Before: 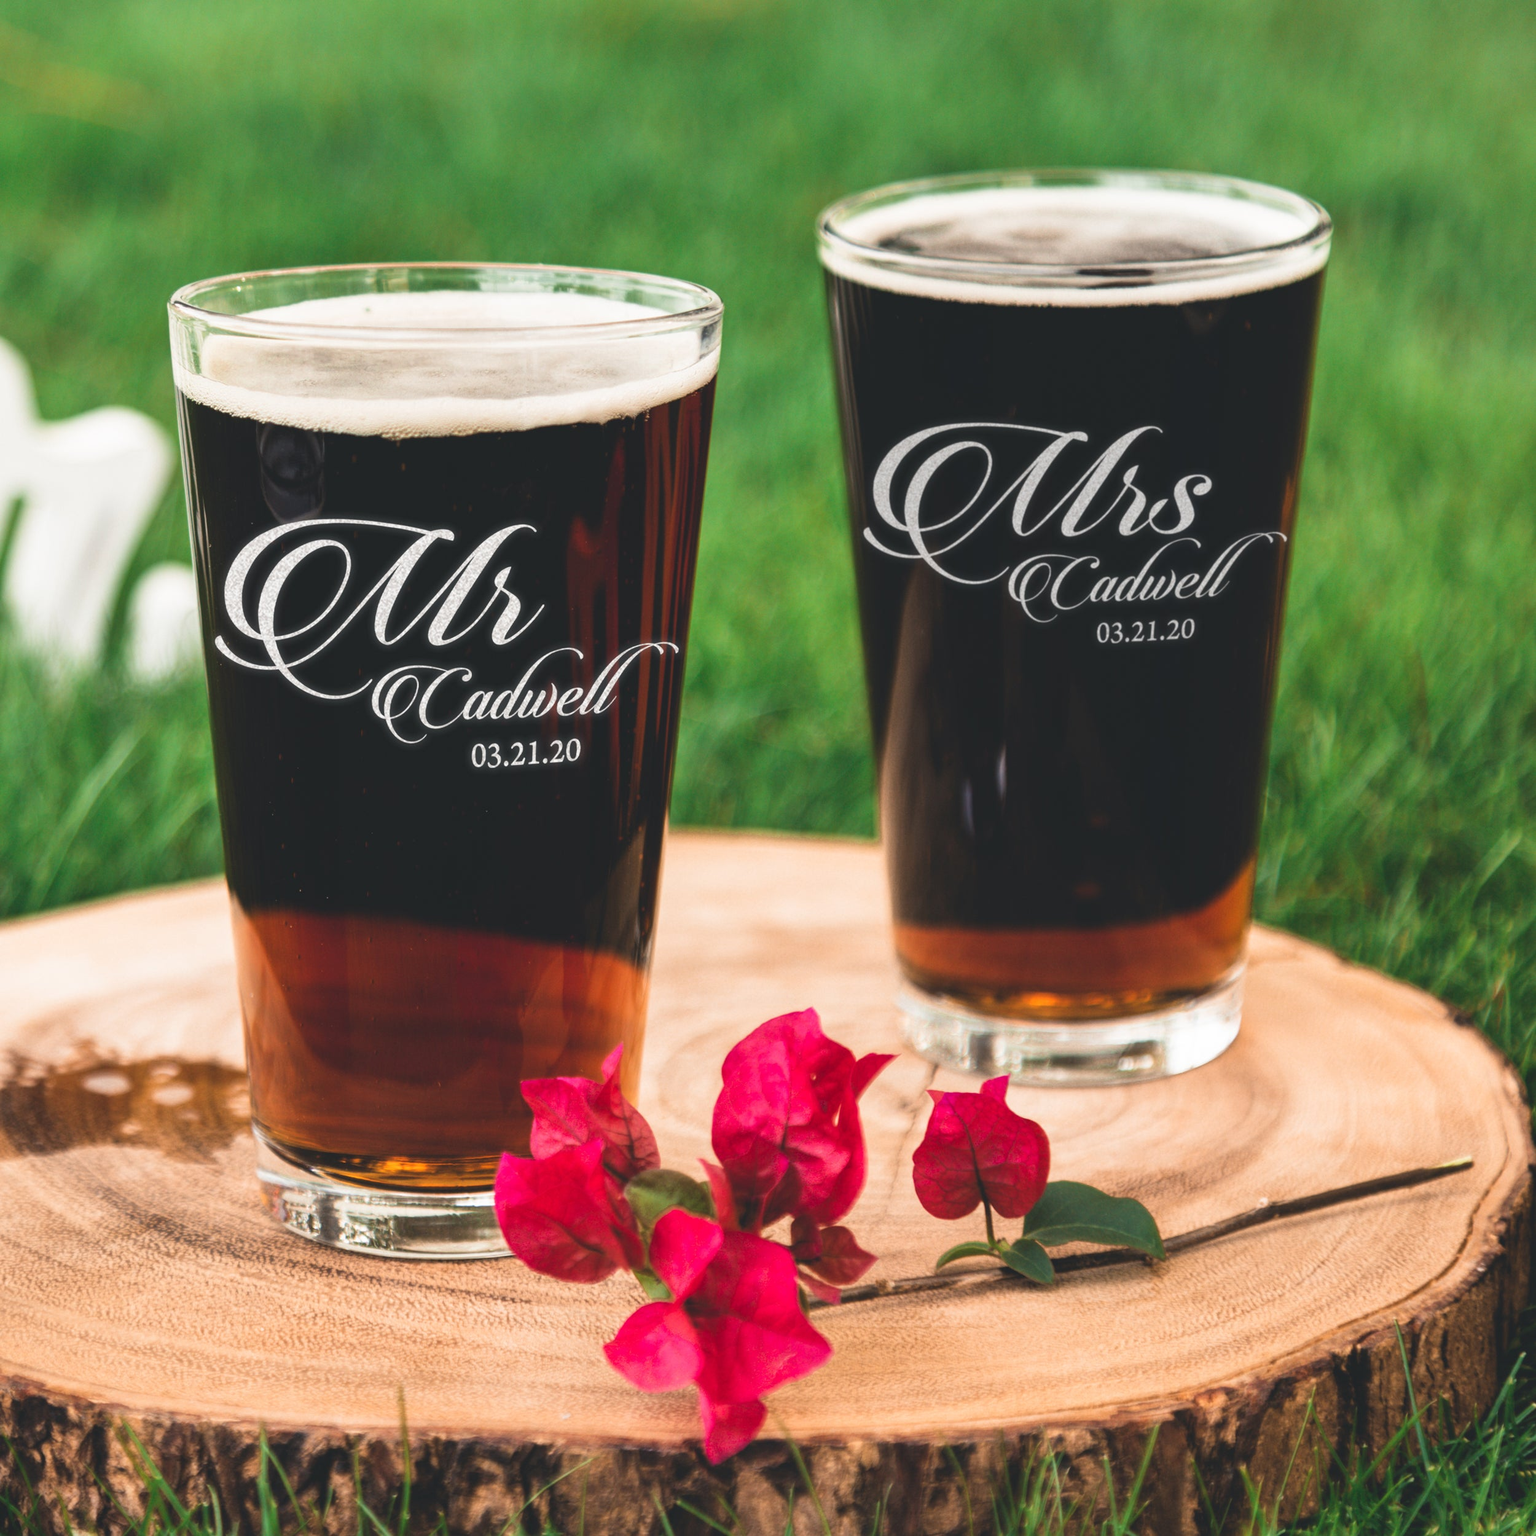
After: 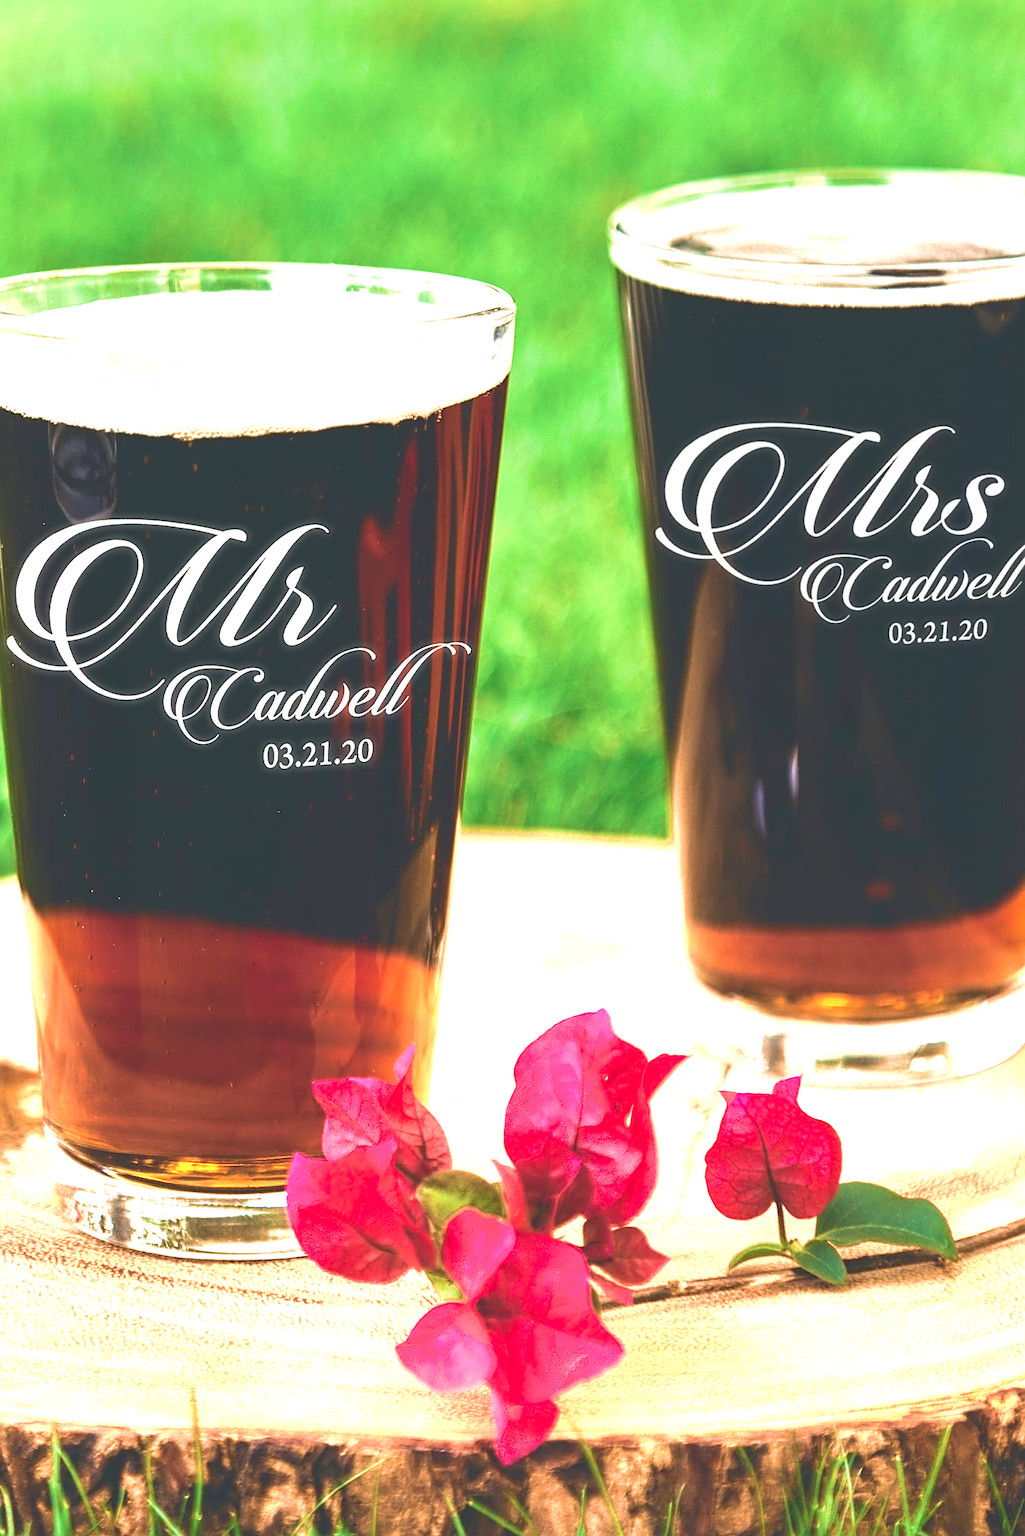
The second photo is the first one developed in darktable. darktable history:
sharpen: on, module defaults
contrast equalizer: y [[0.5 ×4, 0.524, 0.59], [0.5 ×6], [0.5 ×6], [0, 0, 0, 0.01, 0.045, 0.012], [0, 0, 0, 0.044, 0.195, 0.131]]
exposure: black level correction 0.001, exposure 1.398 EV, compensate highlight preservation false
crop and rotate: left 13.61%, right 19.659%
velvia: strength 75%
